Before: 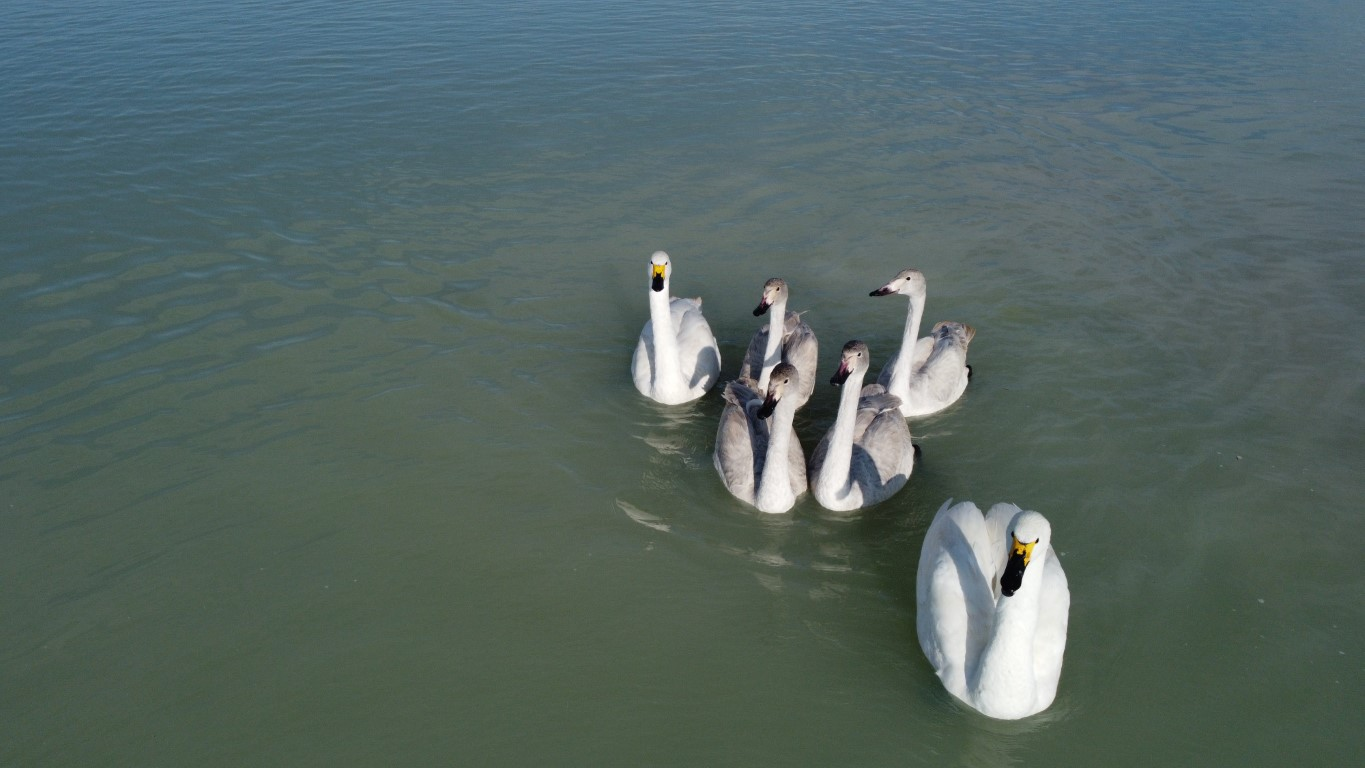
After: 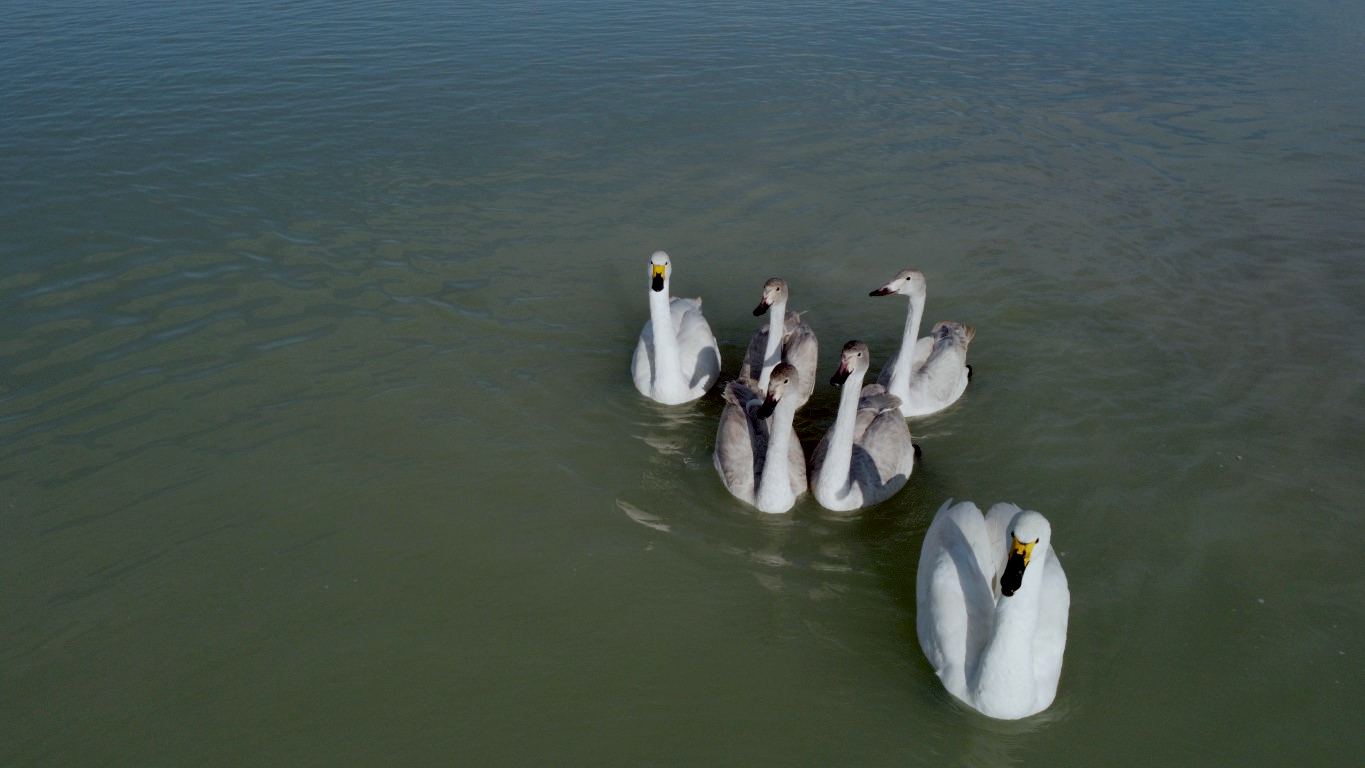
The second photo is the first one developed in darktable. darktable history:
color correction: highlights a* -3.12, highlights b* -6.24, shadows a* 3.09, shadows b* 5.69
exposure: black level correction 0.011, exposure -0.484 EV, compensate highlight preservation false
